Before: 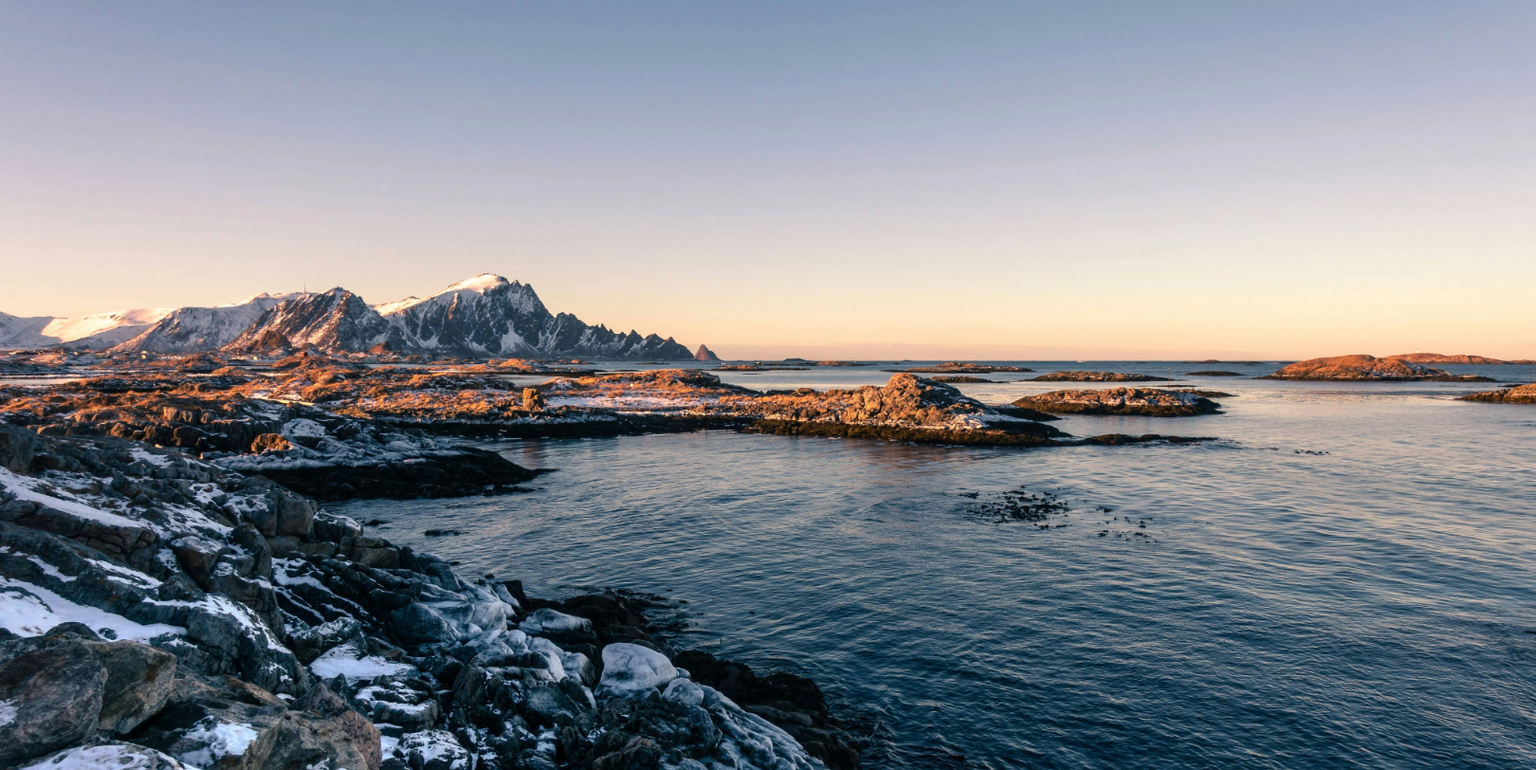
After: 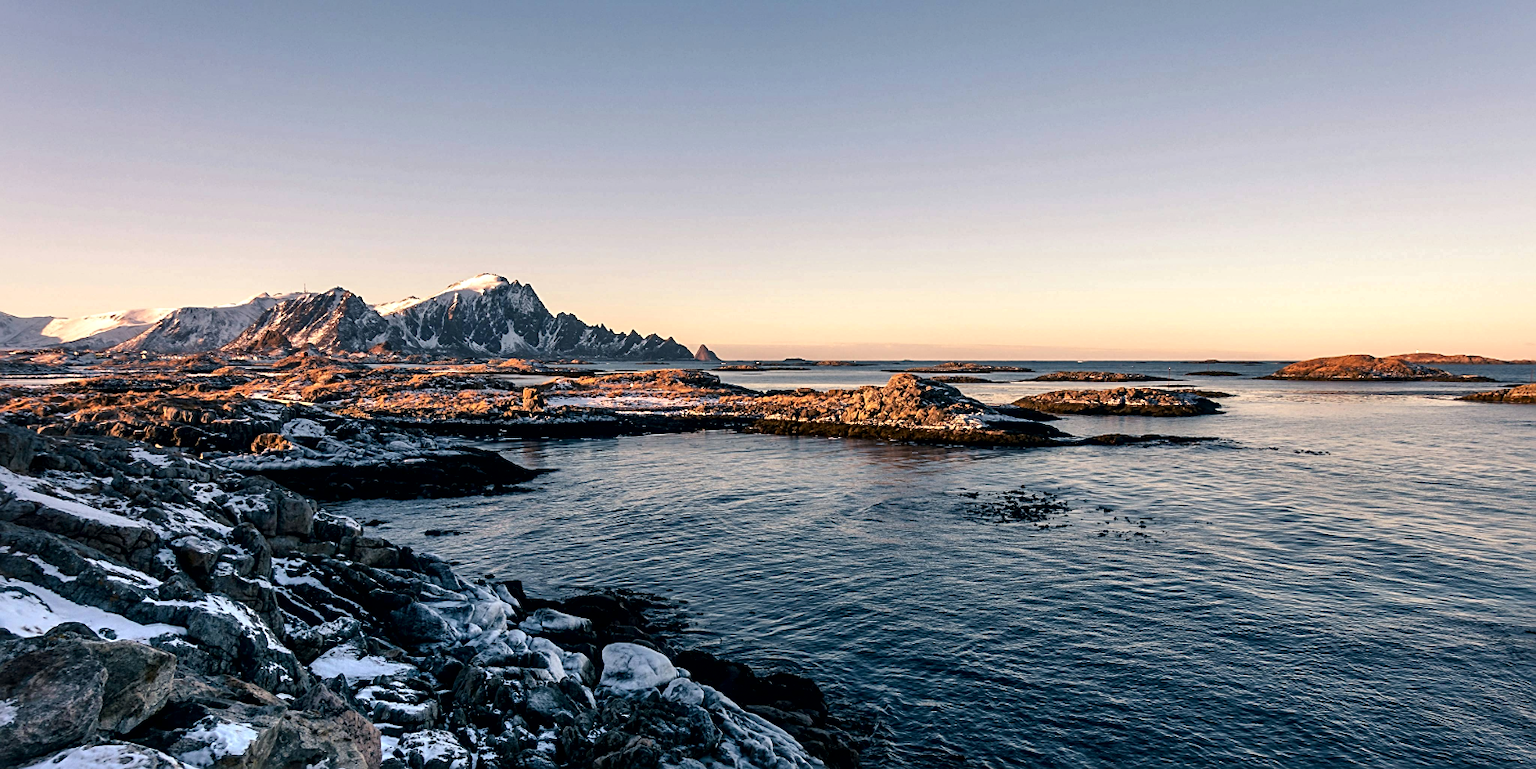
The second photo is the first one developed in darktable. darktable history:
local contrast: mode bilateral grid, contrast 25, coarseness 60, detail 151%, midtone range 0.2
sharpen: on, module defaults
